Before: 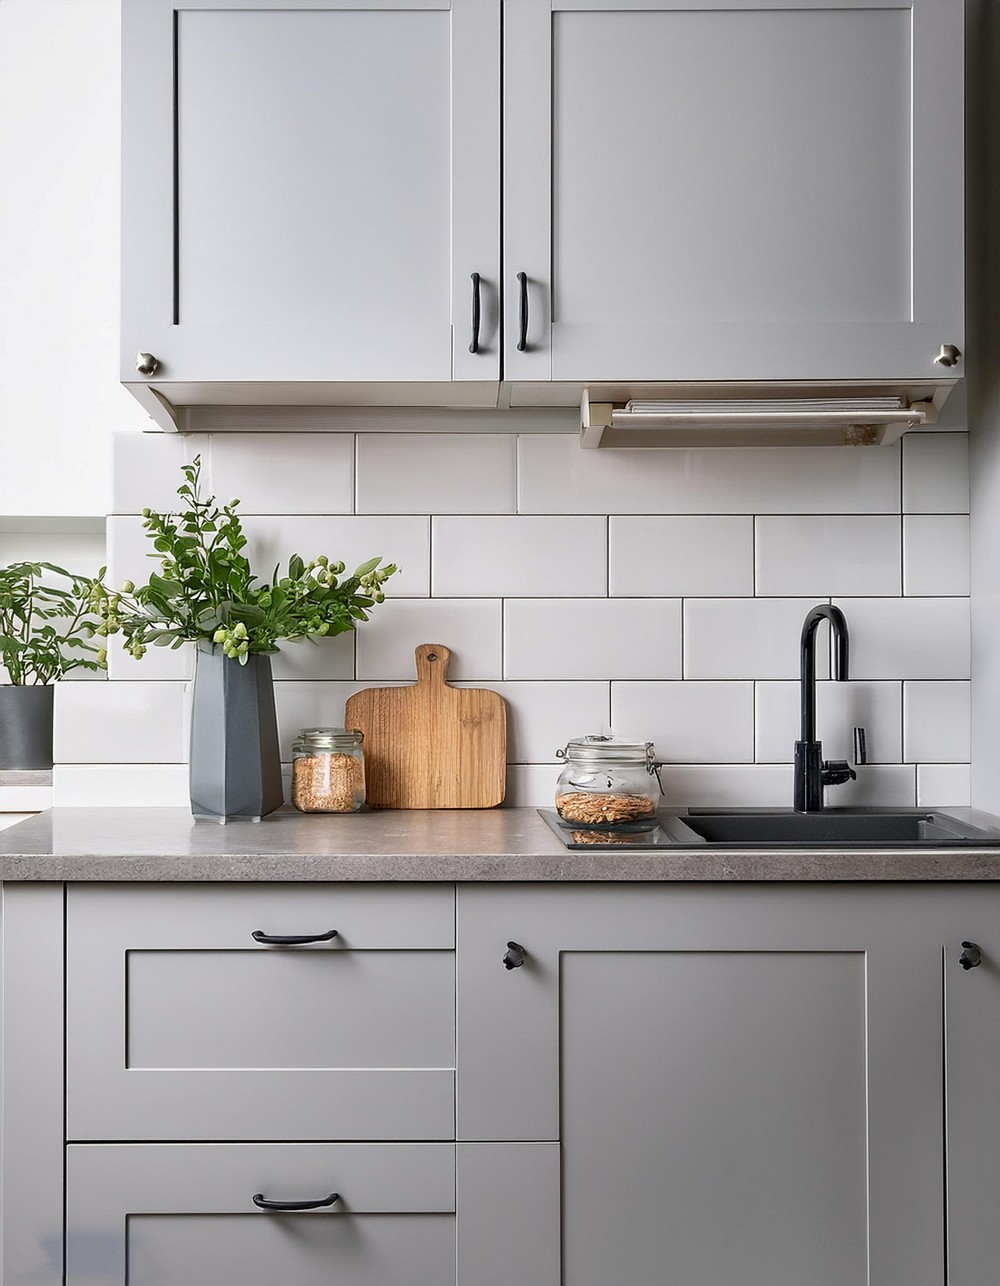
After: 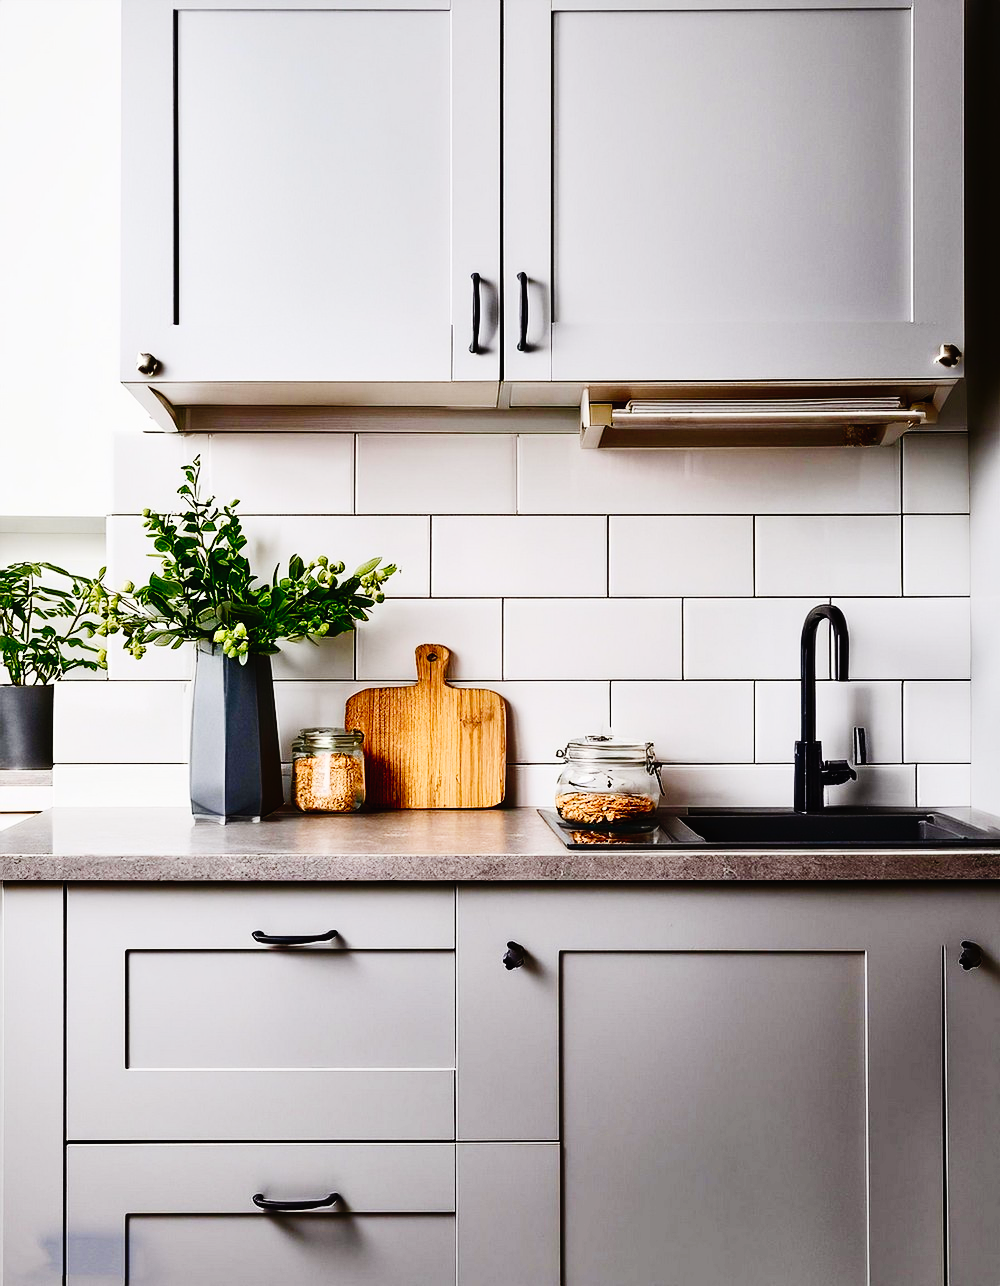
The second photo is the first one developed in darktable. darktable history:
shadows and highlights: shadows 25.29, highlights -23.66
color balance rgb: power › chroma 0.302%, power › hue 25.19°, perceptual saturation grading › global saturation 20%, perceptual saturation grading › highlights -25.124%, perceptual saturation grading › shadows 49.662%, global vibrance 20%
contrast brightness saturation: contrast 0.32, brightness -0.083, saturation 0.173
tone curve: curves: ch0 [(0, 0.01) (0.133, 0.057) (0.338, 0.327) (0.494, 0.55) (0.726, 0.807) (1, 1)]; ch1 [(0, 0) (0.346, 0.324) (0.45, 0.431) (0.5, 0.5) (0.522, 0.517) (0.543, 0.578) (1, 1)]; ch2 [(0, 0) (0.44, 0.424) (0.501, 0.499) (0.564, 0.611) (0.622, 0.667) (0.707, 0.746) (1, 1)], preserve colors none
